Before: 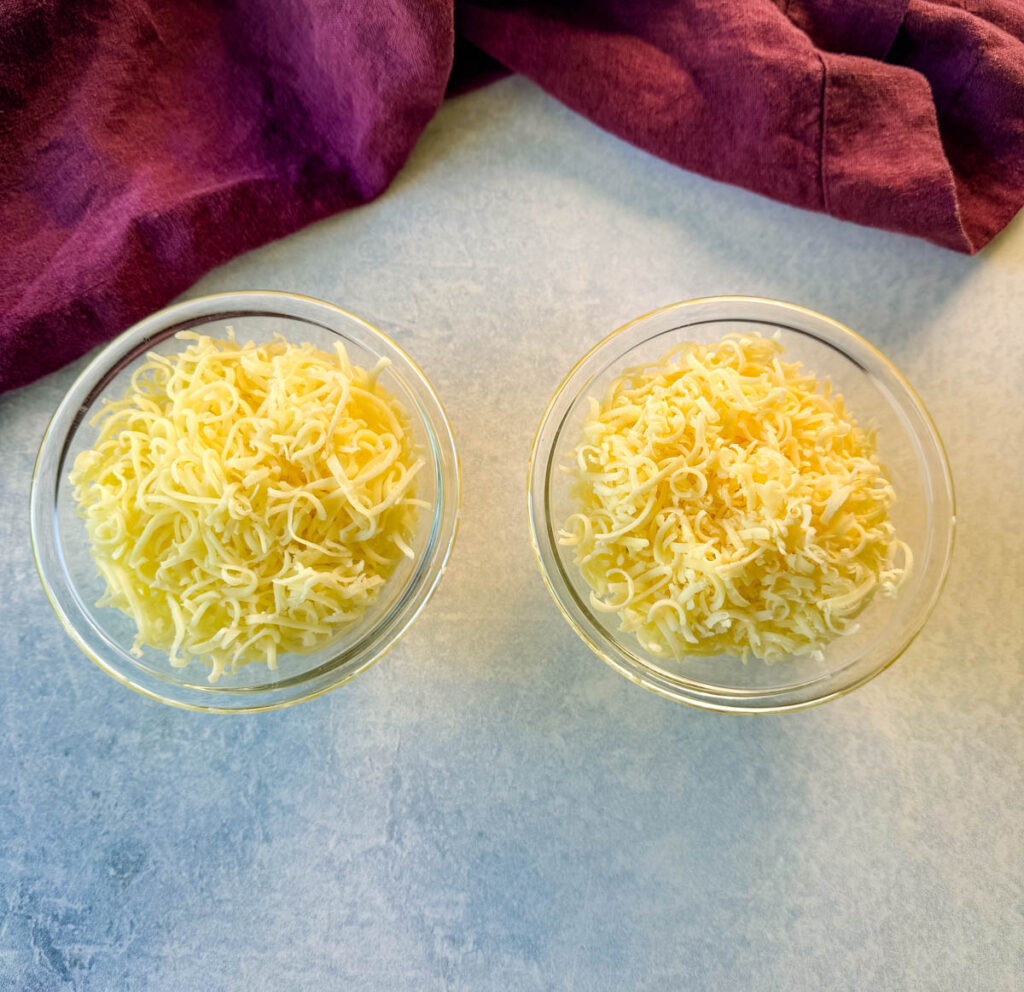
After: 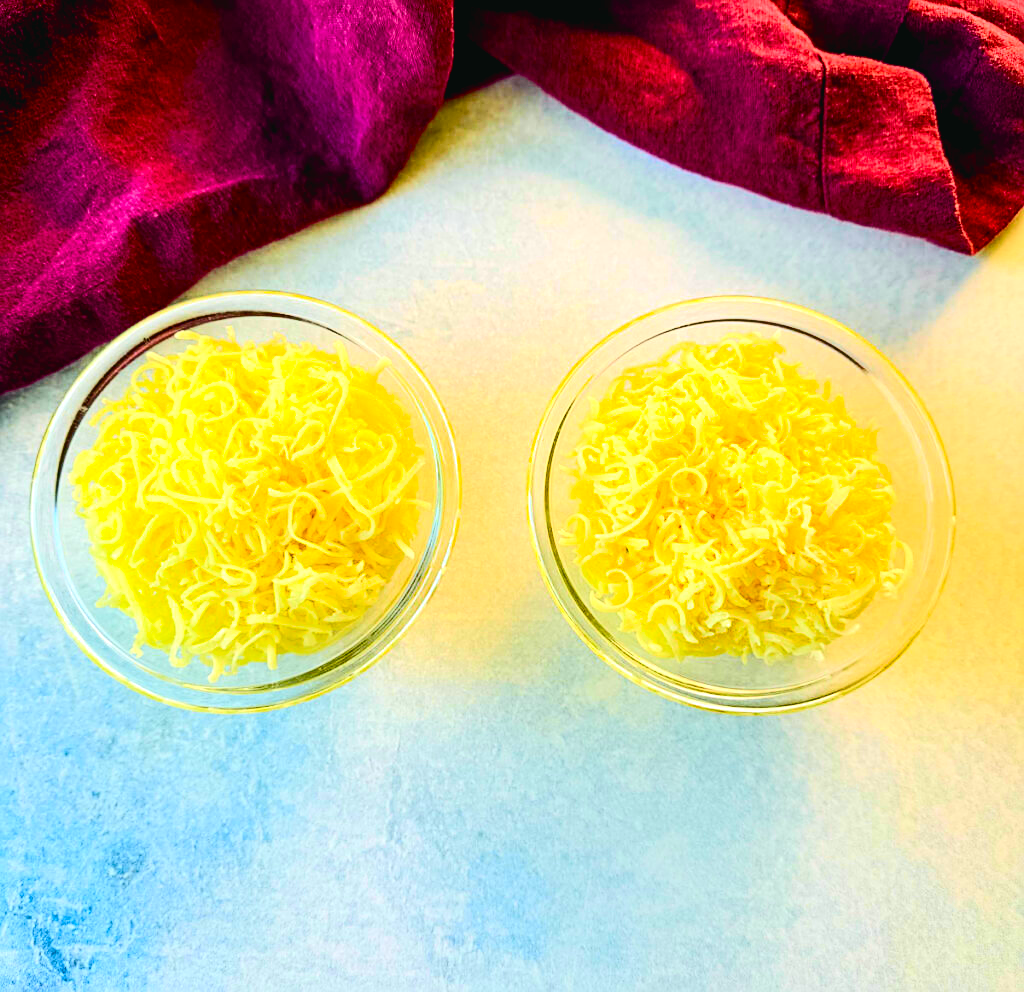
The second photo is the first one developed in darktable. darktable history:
tone curve: curves: ch0 [(0, 0.028) (0.037, 0.05) (0.123, 0.108) (0.19, 0.164) (0.269, 0.247) (0.475, 0.533) (0.595, 0.695) (0.718, 0.823) (0.855, 0.913) (1, 0.982)]; ch1 [(0, 0) (0.243, 0.245) (0.427, 0.41) (0.493, 0.481) (0.505, 0.502) (0.536, 0.545) (0.56, 0.582) (0.611, 0.644) (0.769, 0.807) (1, 1)]; ch2 [(0, 0) (0.249, 0.216) (0.349, 0.321) (0.424, 0.442) (0.476, 0.483) (0.498, 0.499) (0.517, 0.519) (0.532, 0.55) (0.569, 0.608) (0.614, 0.661) (0.706, 0.75) (0.808, 0.809) (0.991, 0.968)], color space Lab, independent channels, preserve colors none
exposure: black level correction 0.005, exposure 0.279 EV, compensate exposure bias true, compensate highlight preservation false
color balance rgb: linear chroma grading › global chroma 42.342%, perceptual saturation grading › global saturation 19.815%, perceptual brilliance grading › highlights 5.942%, perceptual brilliance grading › mid-tones 17.824%, perceptual brilliance grading › shadows -5.299%, global vibrance -22.873%
sharpen: on, module defaults
